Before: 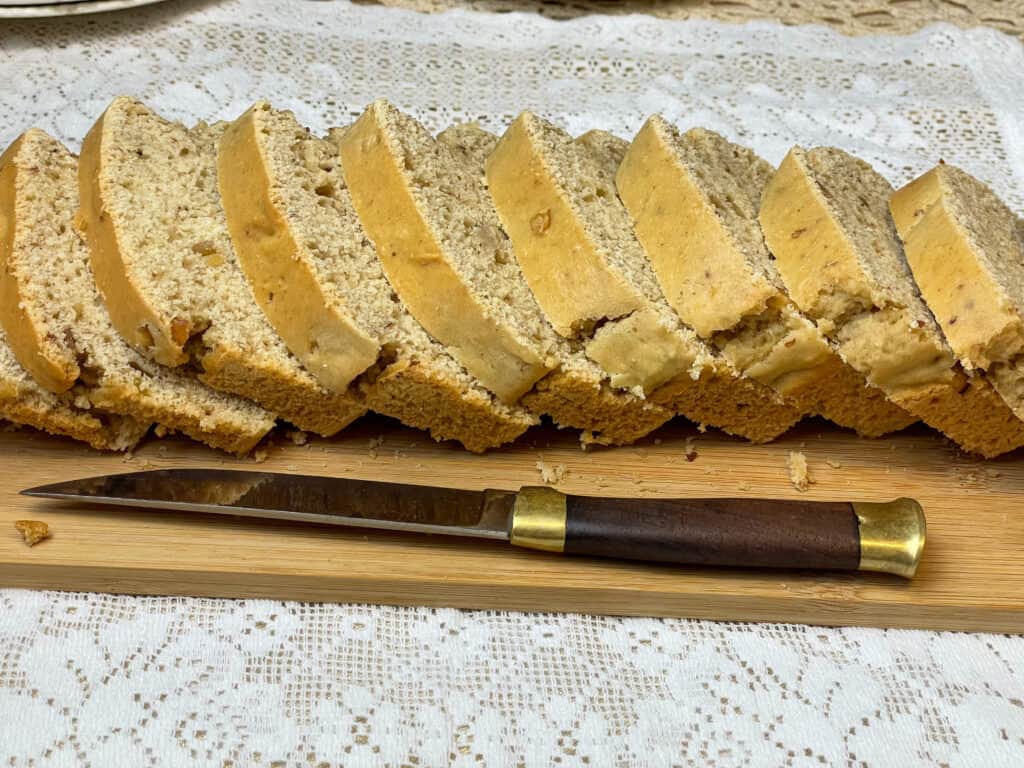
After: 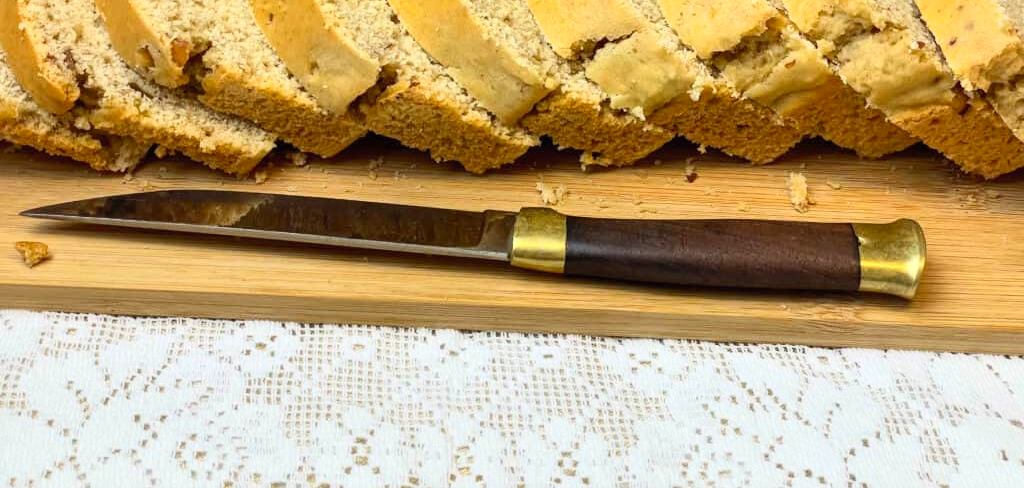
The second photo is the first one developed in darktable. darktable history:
crop and rotate: top 36.435%
contrast brightness saturation: contrast 0.2, brightness 0.16, saturation 0.22
